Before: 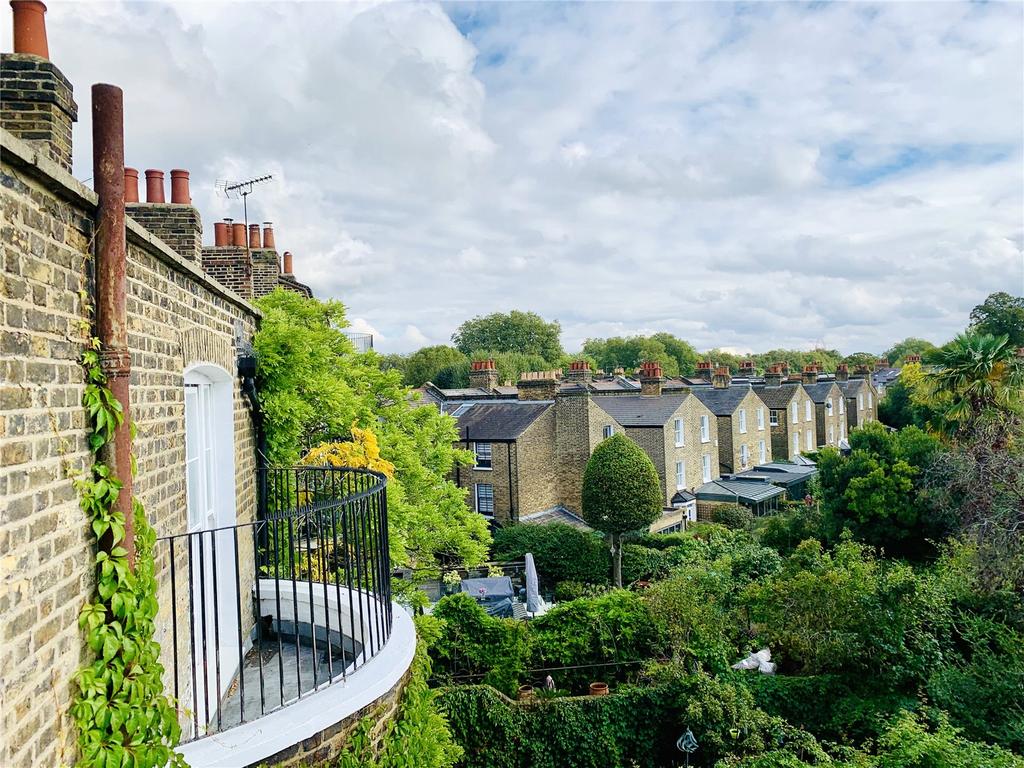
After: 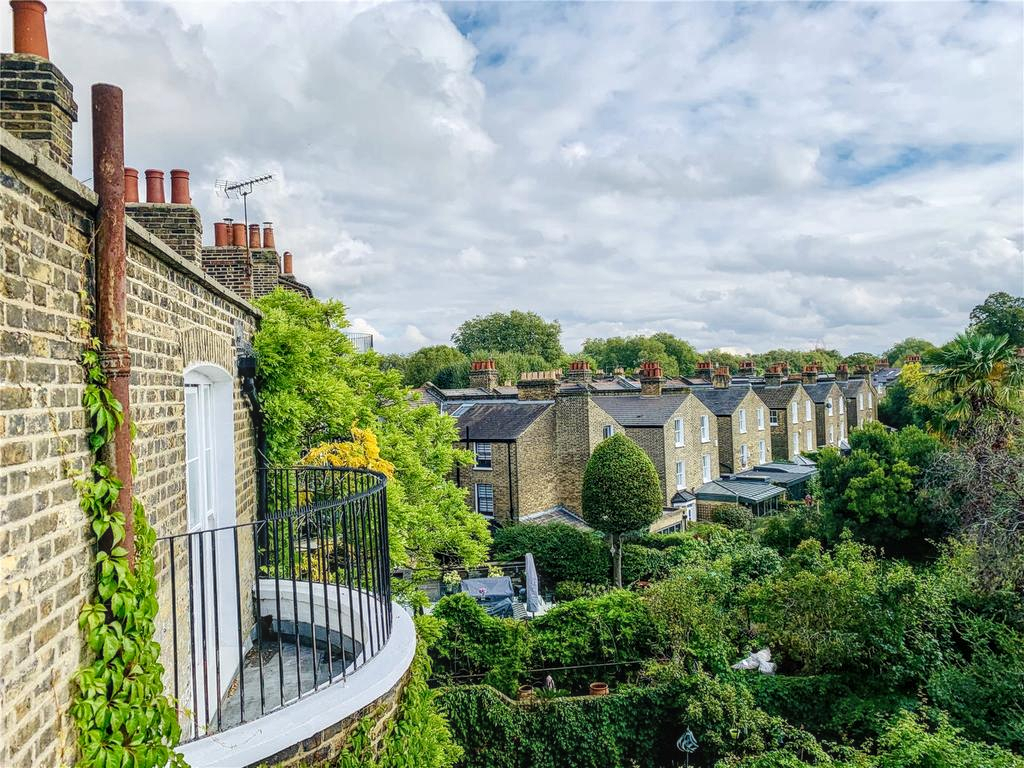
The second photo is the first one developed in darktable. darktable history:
local contrast: highlights 3%, shadows 5%, detail 133%
